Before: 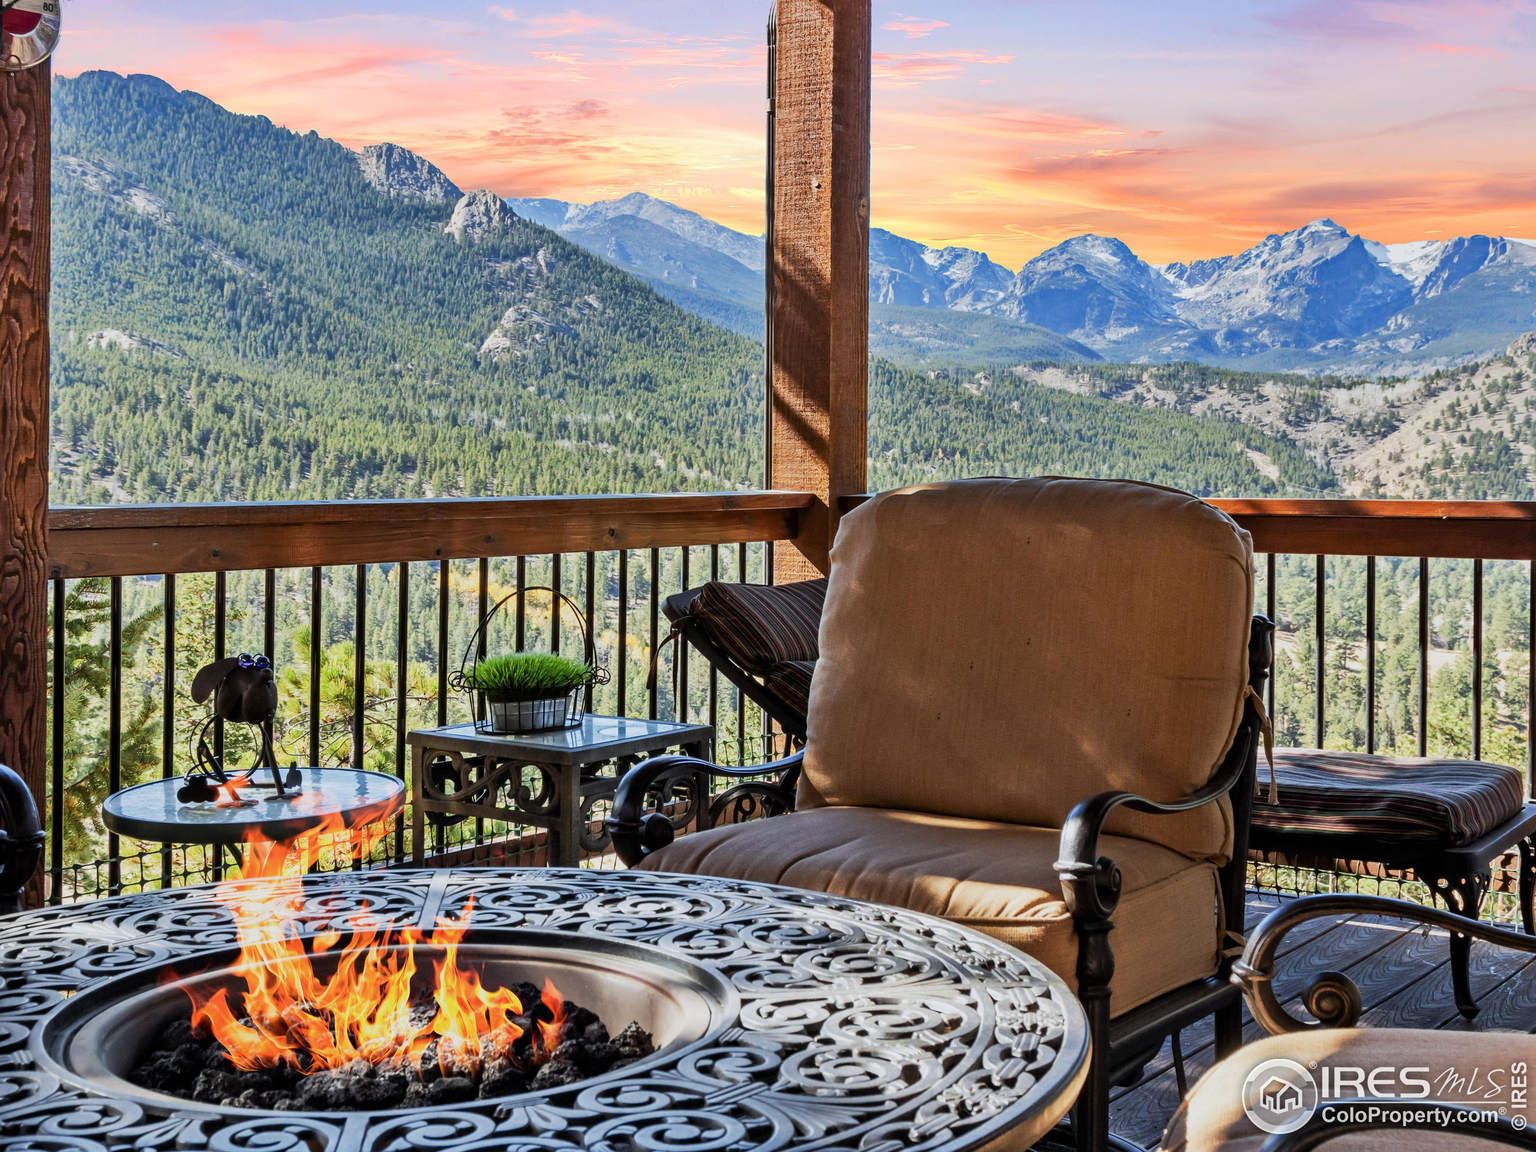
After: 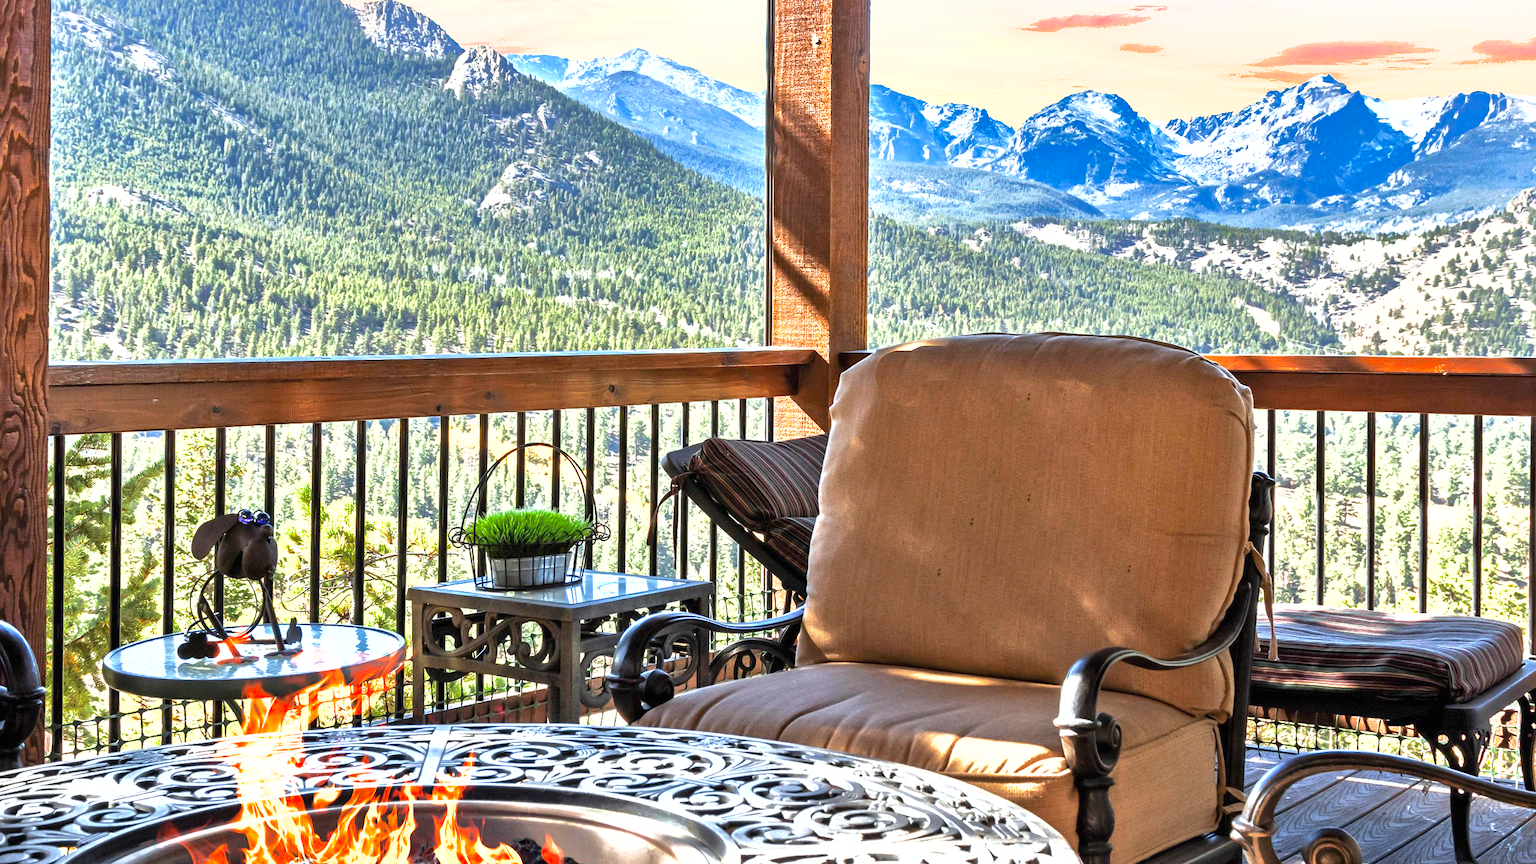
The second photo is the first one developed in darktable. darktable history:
shadows and highlights: shadows 40, highlights -60
crop and rotate: top 12.5%, bottom 12.5%
exposure: black level correction 0, exposure 1.2 EV, compensate exposure bias true, compensate highlight preservation false
